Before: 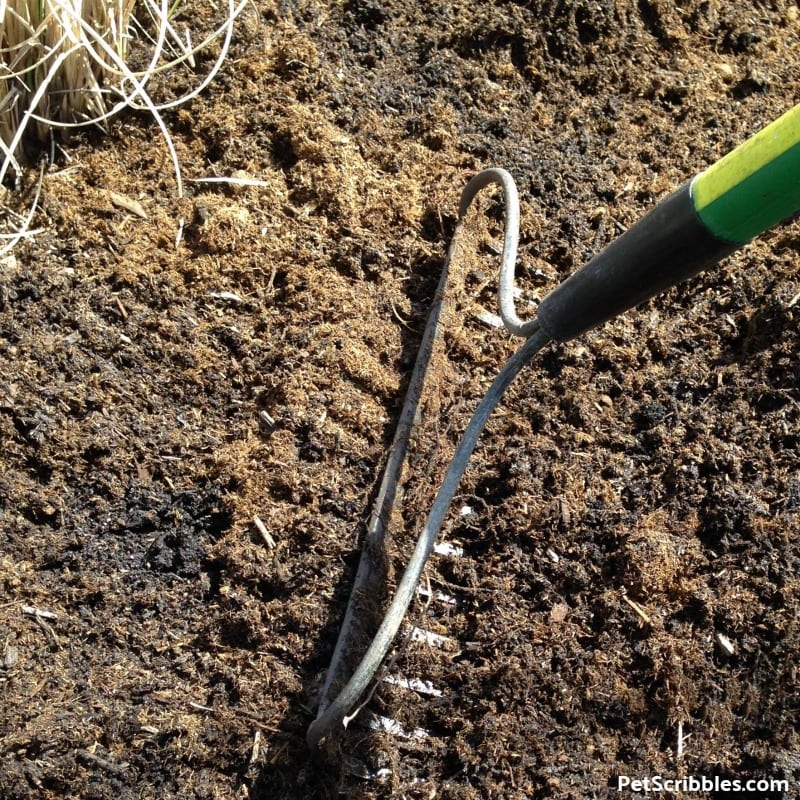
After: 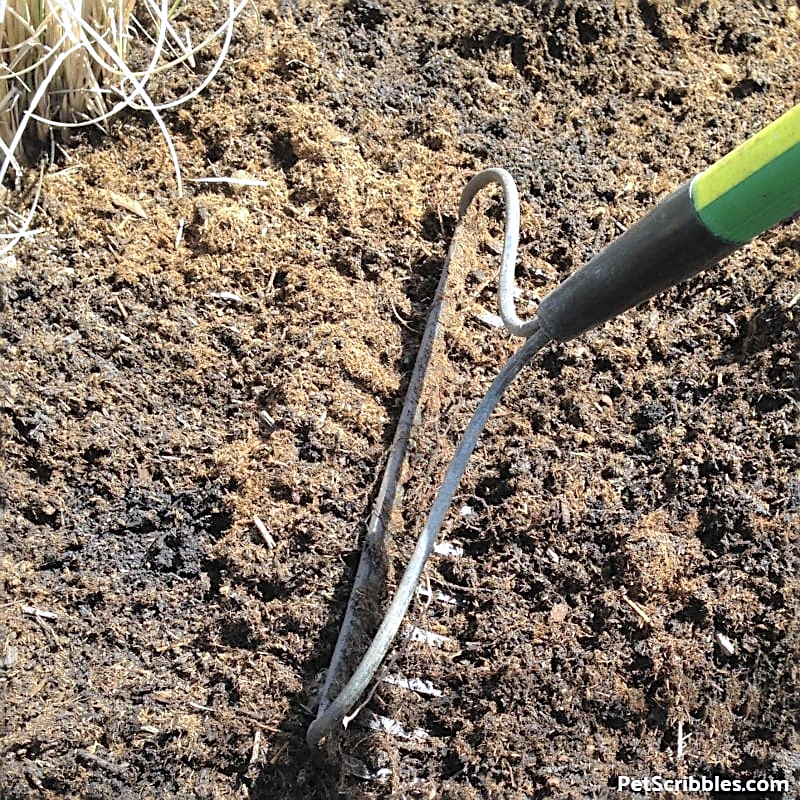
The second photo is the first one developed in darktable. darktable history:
contrast brightness saturation: brightness 0.28
white balance: red 0.984, blue 1.059
sharpen: on, module defaults
